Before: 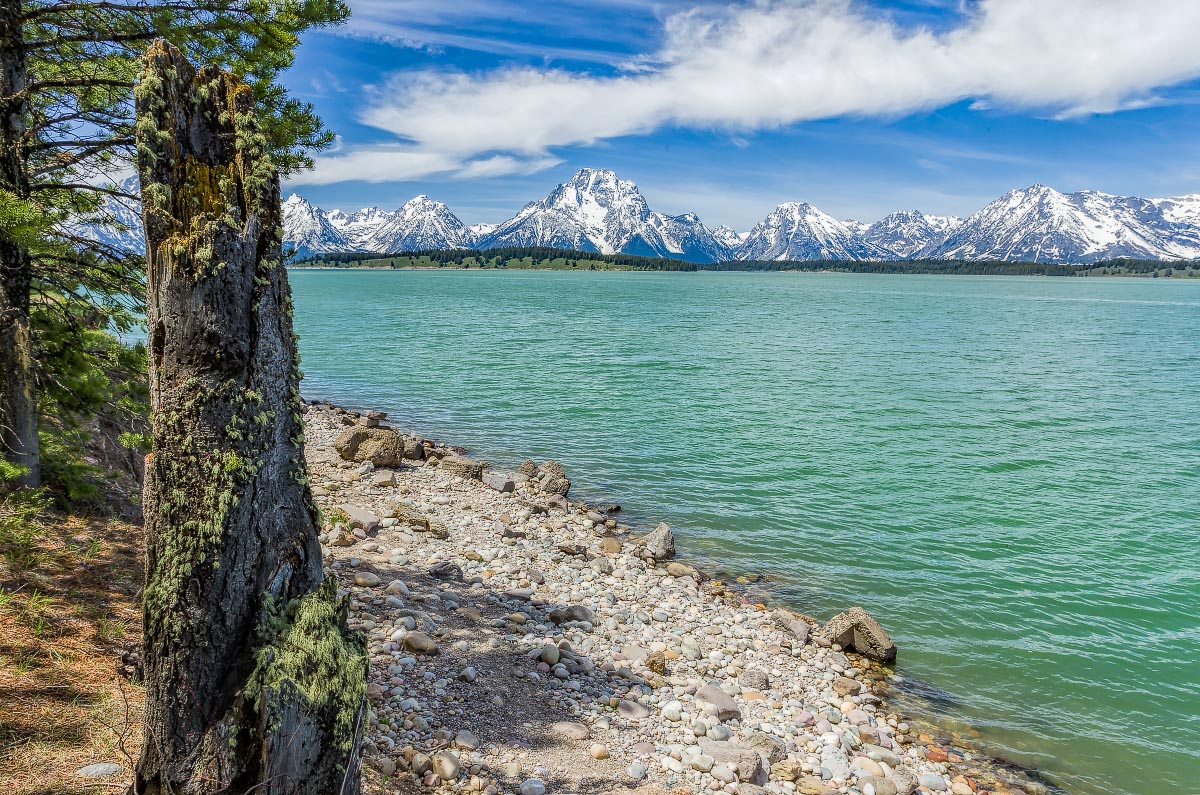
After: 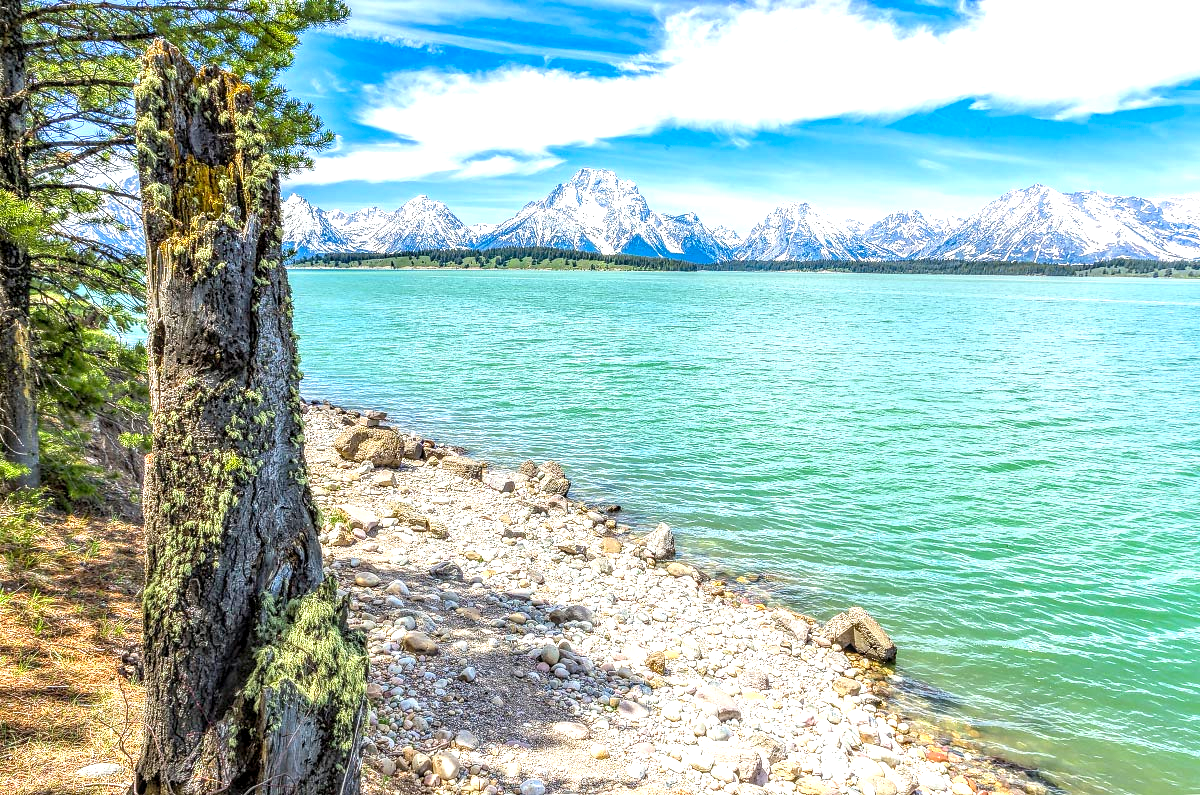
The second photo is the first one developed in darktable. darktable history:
exposure: black level correction 0.001, exposure 1.128 EV, compensate exposure bias true, compensate highlight preservation false
contrast brightness saturation: contrast 0.026, brightness 0.061, saturation 0.125
local contrast: on, module defaults
